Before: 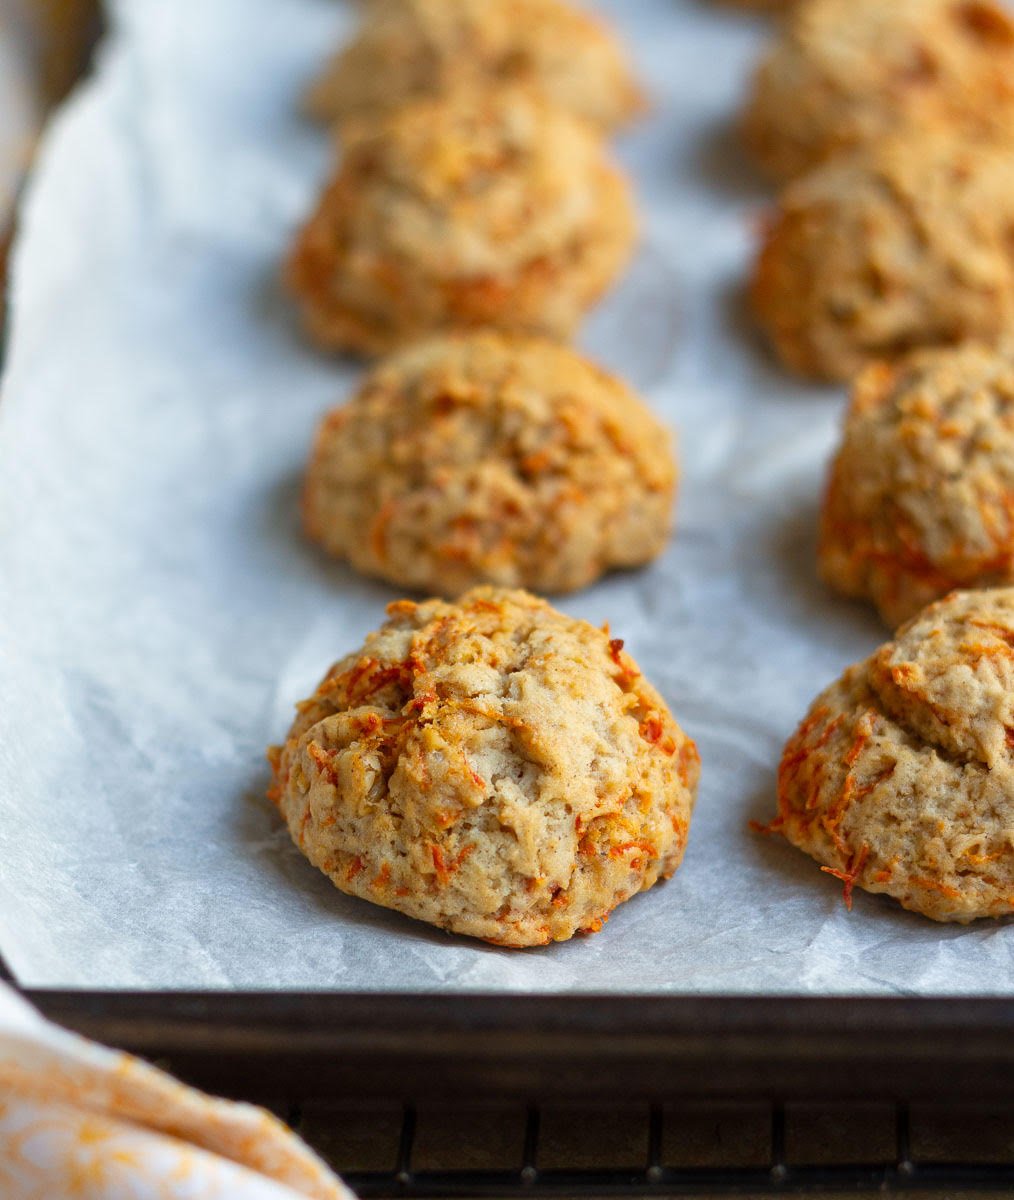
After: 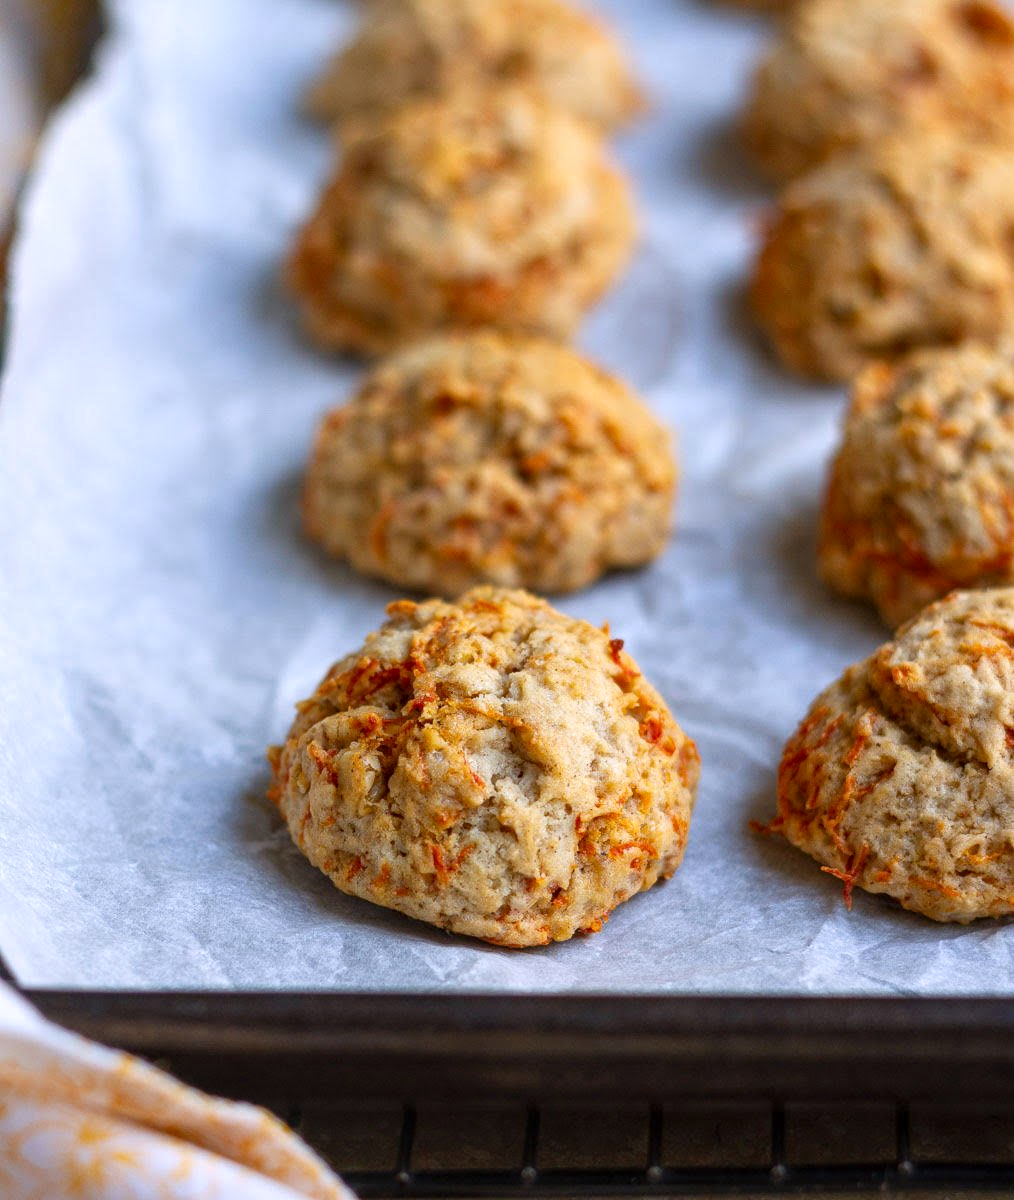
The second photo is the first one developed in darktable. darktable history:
white balance: red 1.004, blue 1.096
local contrast: on, module defaults
tone equalizer: on, module defaults
color calibration: illuminant same as pipeline (D50), adaptation none (bypass)
